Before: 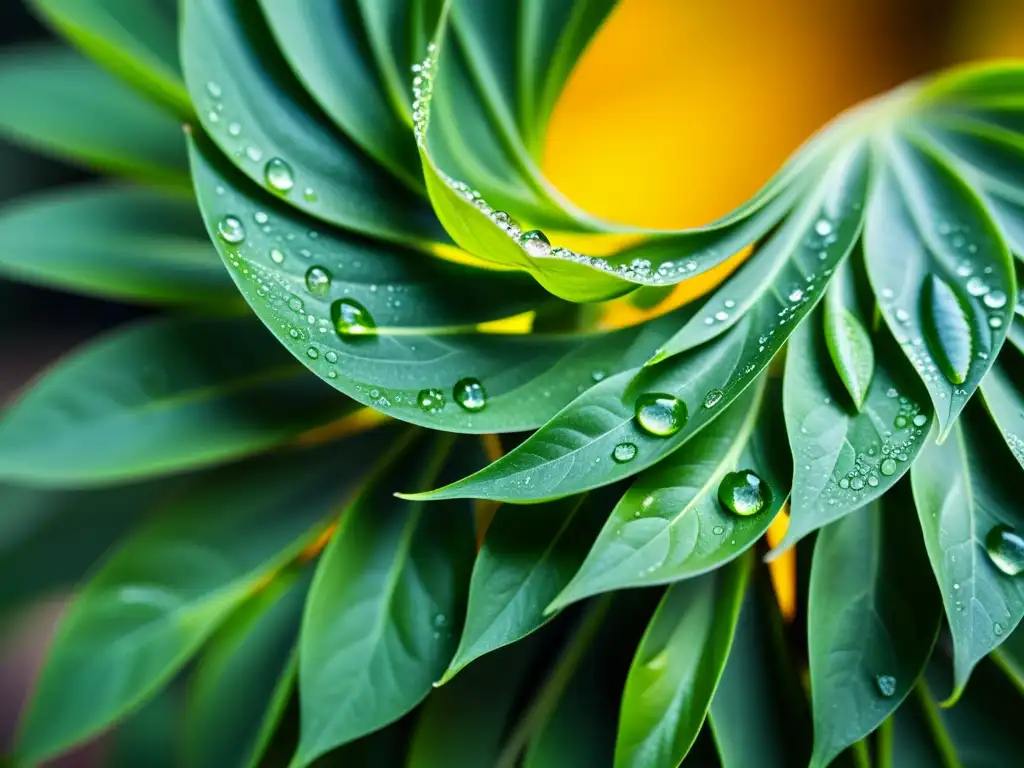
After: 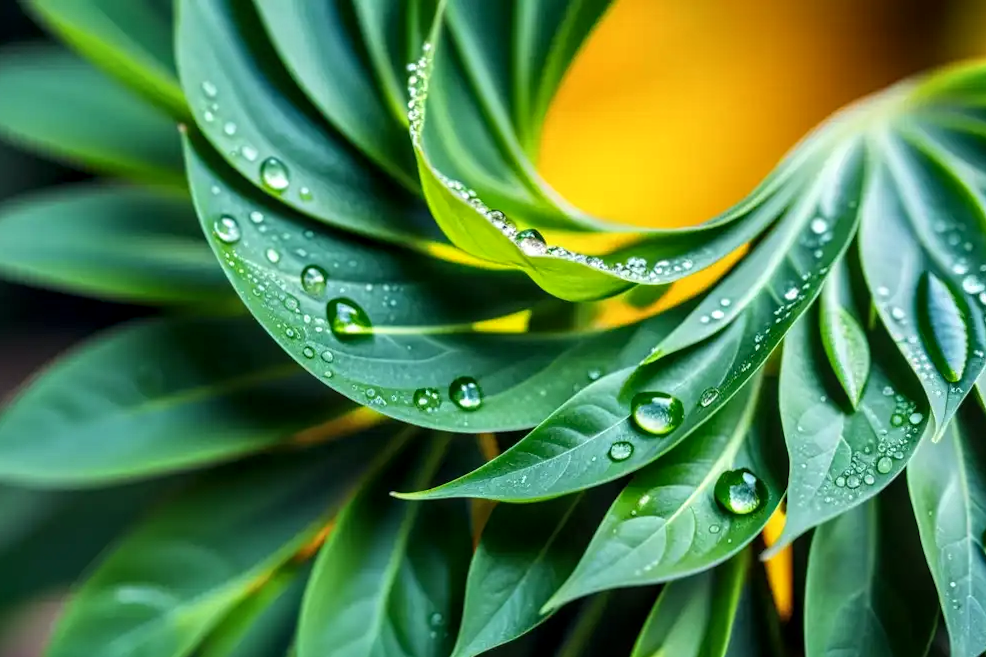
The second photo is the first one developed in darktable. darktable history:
local contrast: detail 130%
crop and rotate: angle 0.128°, left 0.251%, right 3.098%, bottom 14.07%
